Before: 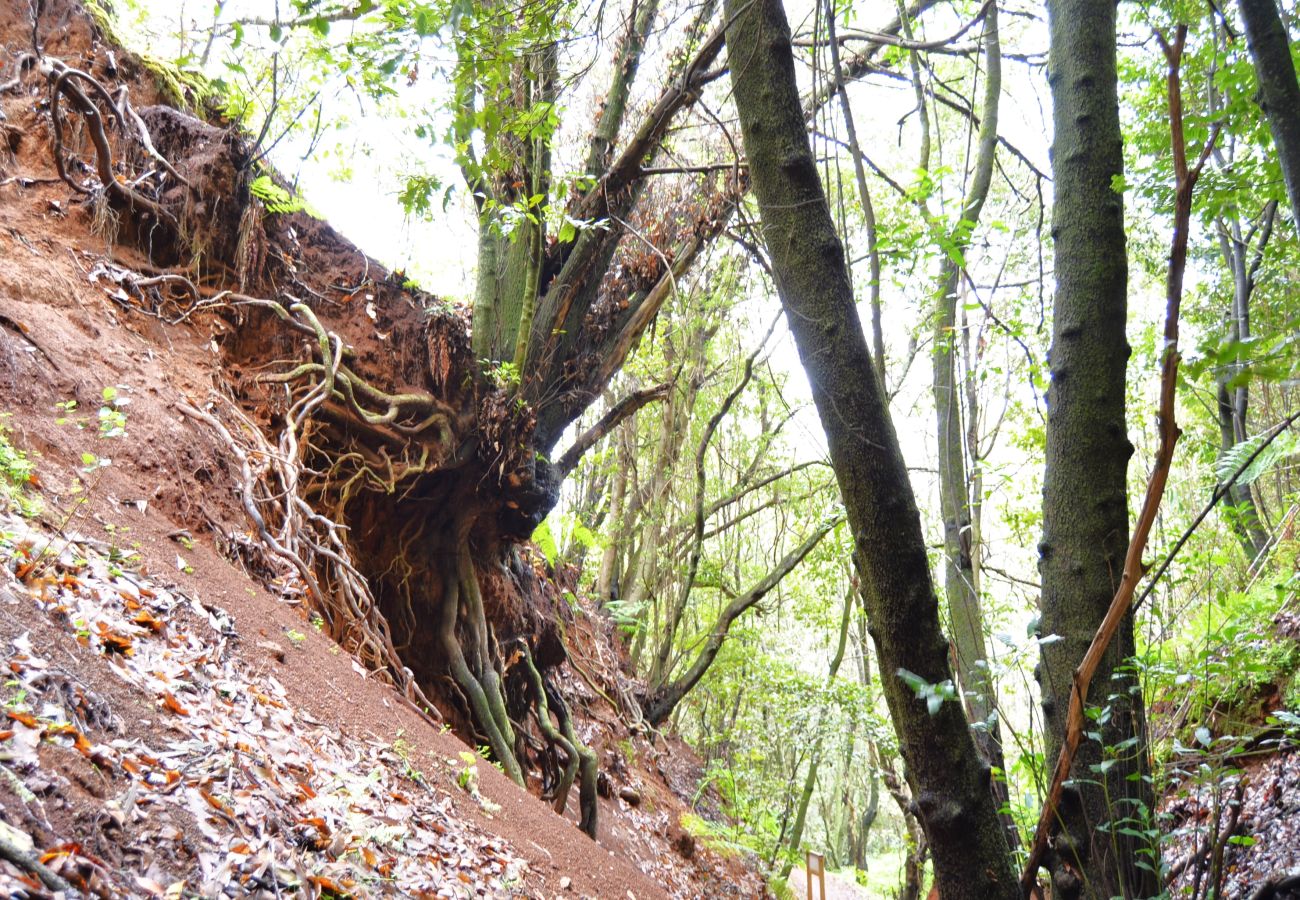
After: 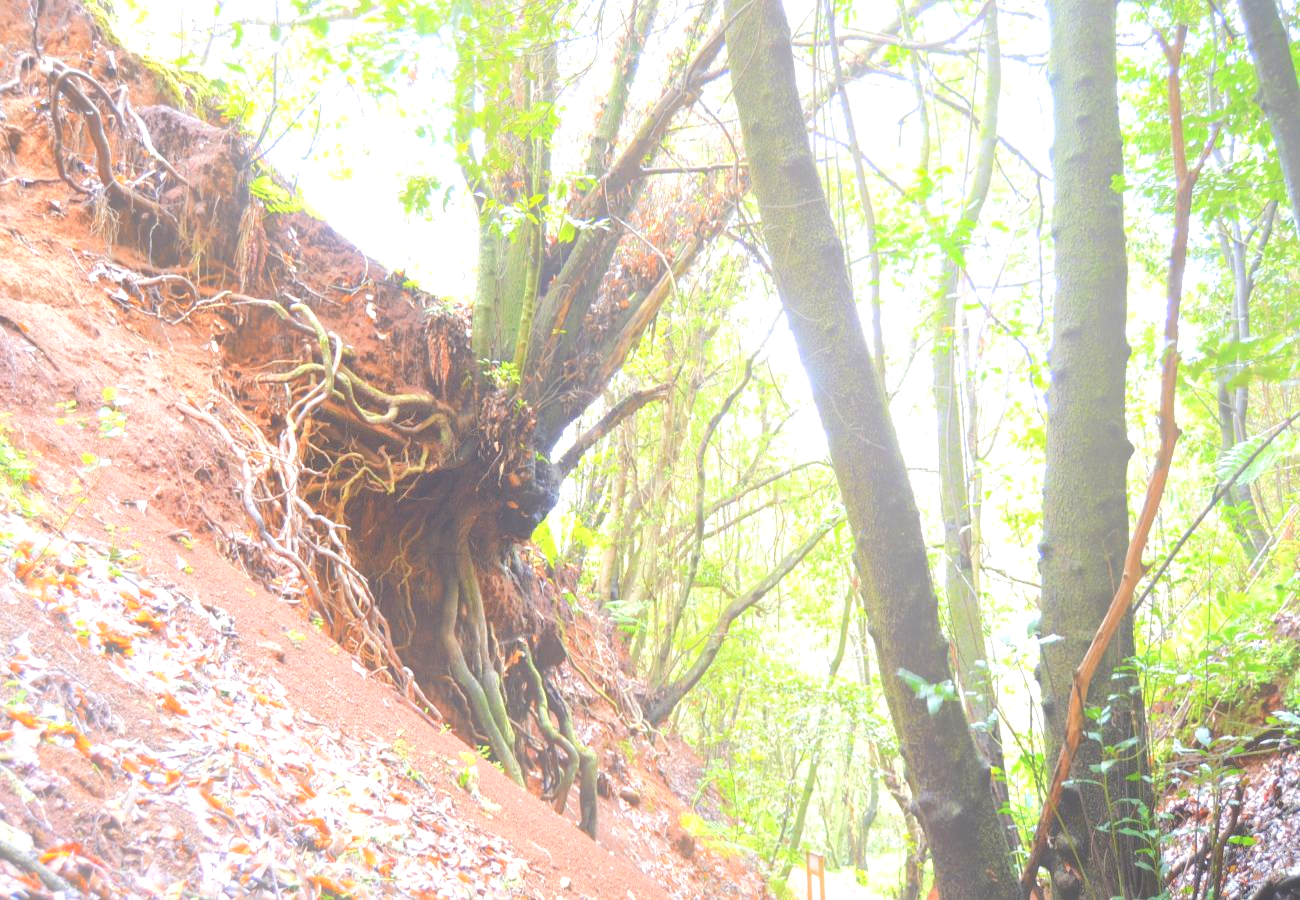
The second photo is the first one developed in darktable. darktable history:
exposure: black level correction 0, exposure 0.5 EV, compensate exposure bias true, compensate highlight preservation false
bloom: size 38%, threshold 95%, strength 30%
